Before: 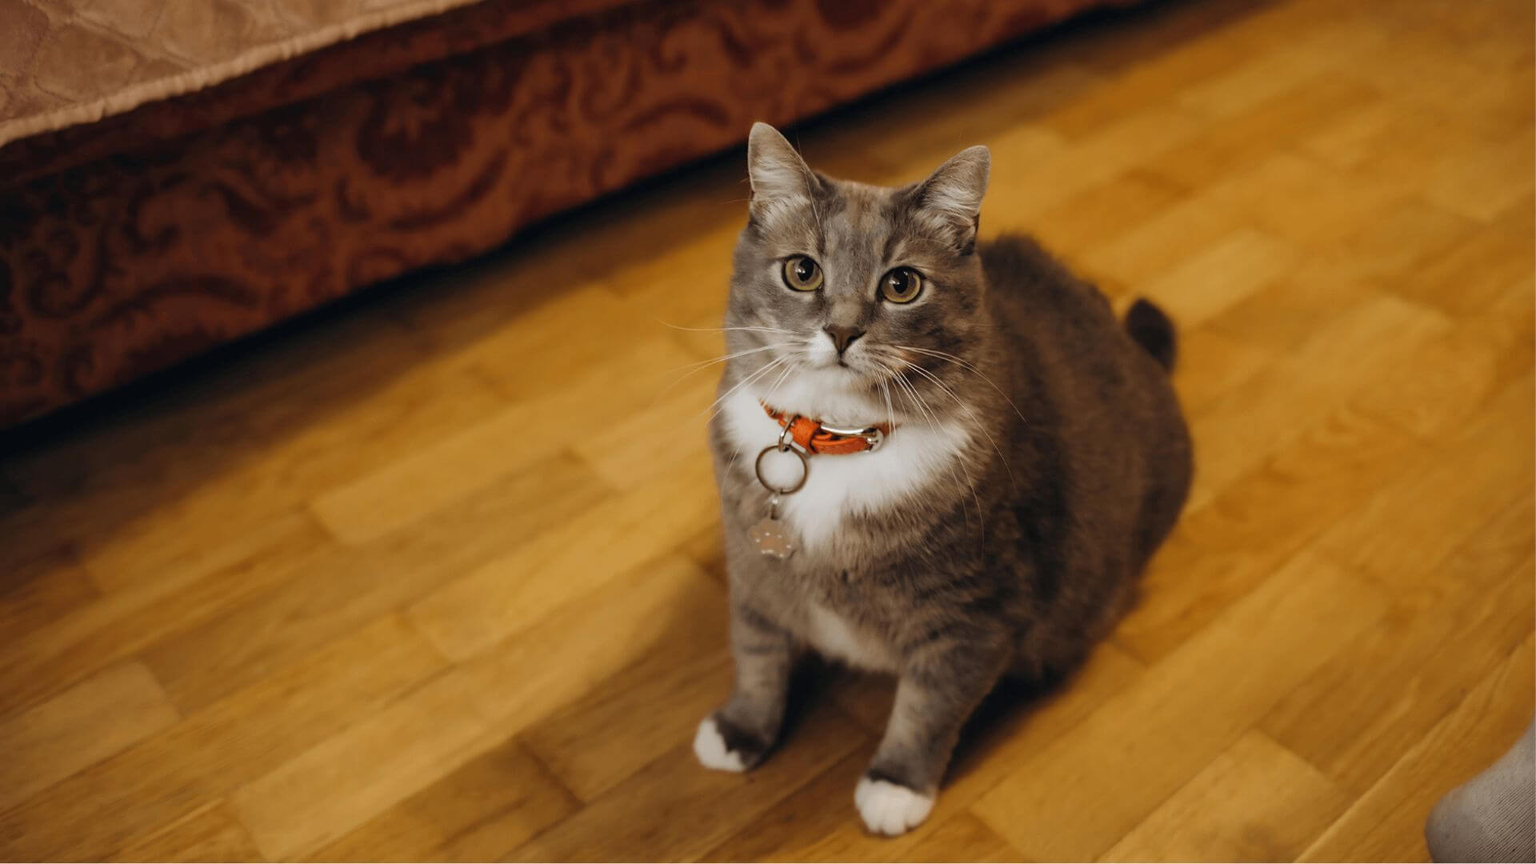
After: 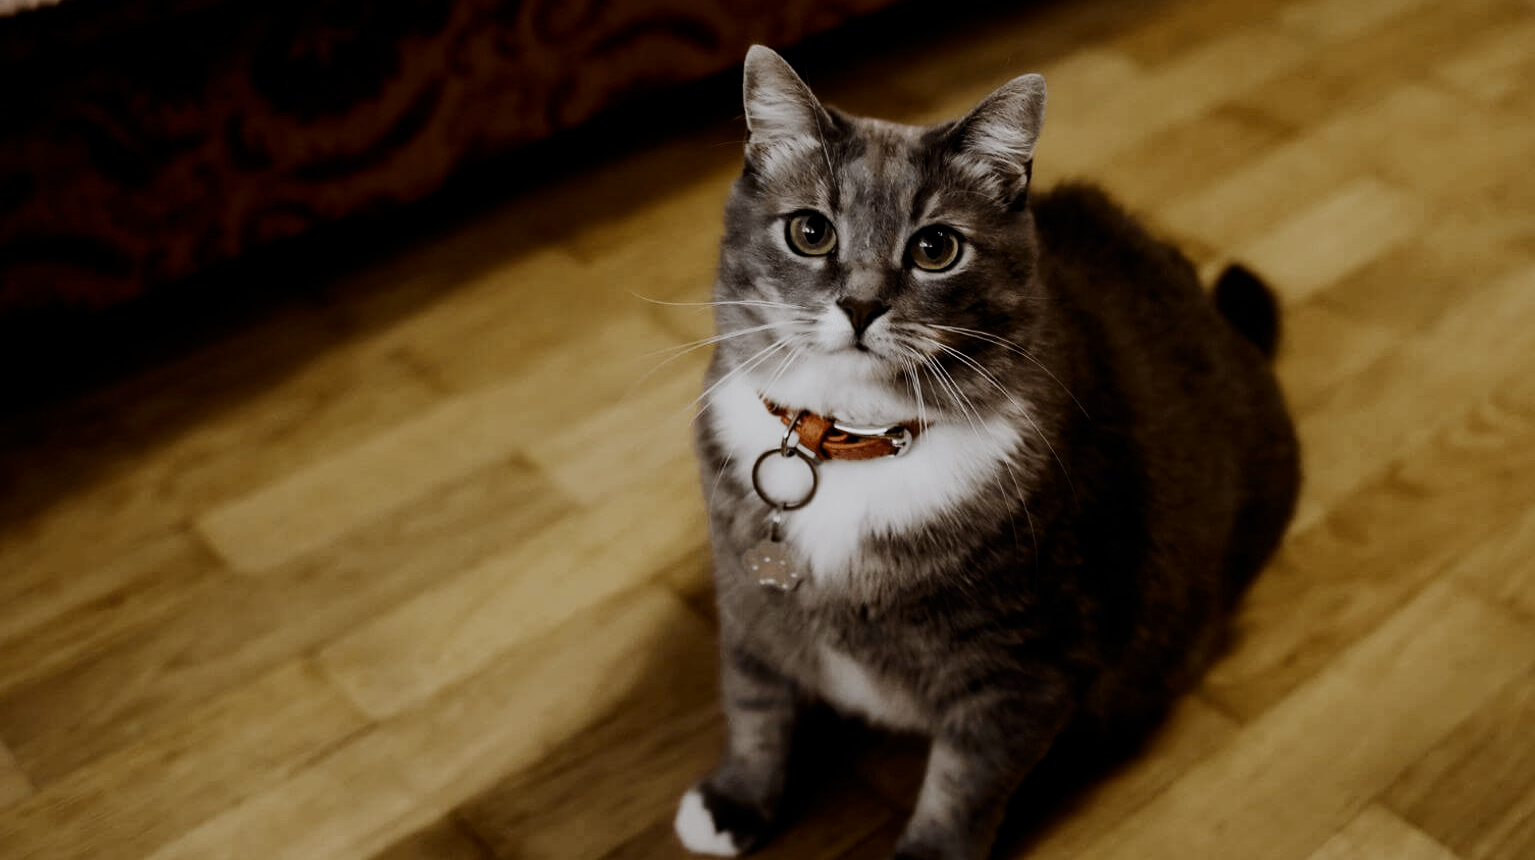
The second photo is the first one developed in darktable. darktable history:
contrast brightness saturation: contrast 0.124, brightness -0.116, saturation 0.204
crop and rotate: left 10.018%, top 10.03%, right 10.014%, bottom 10.277%
color calibration: gray › normalize channels true, illuminant as shot in camera, x 0.358, y 0.373, temperature 4628.91 K, gamut compression 0.01
filmic rgb: black relative exposure -5.13 EV, white relative exposure 3.96 EV, hardness 2.89, contrast 1.405, highlights saturation mix -29.77%, preserve chrominance no, color science v5 (2021), contrast in shadows safe, contrast in highlights safe
tone equalizer: -7 EV 0.115 EV
